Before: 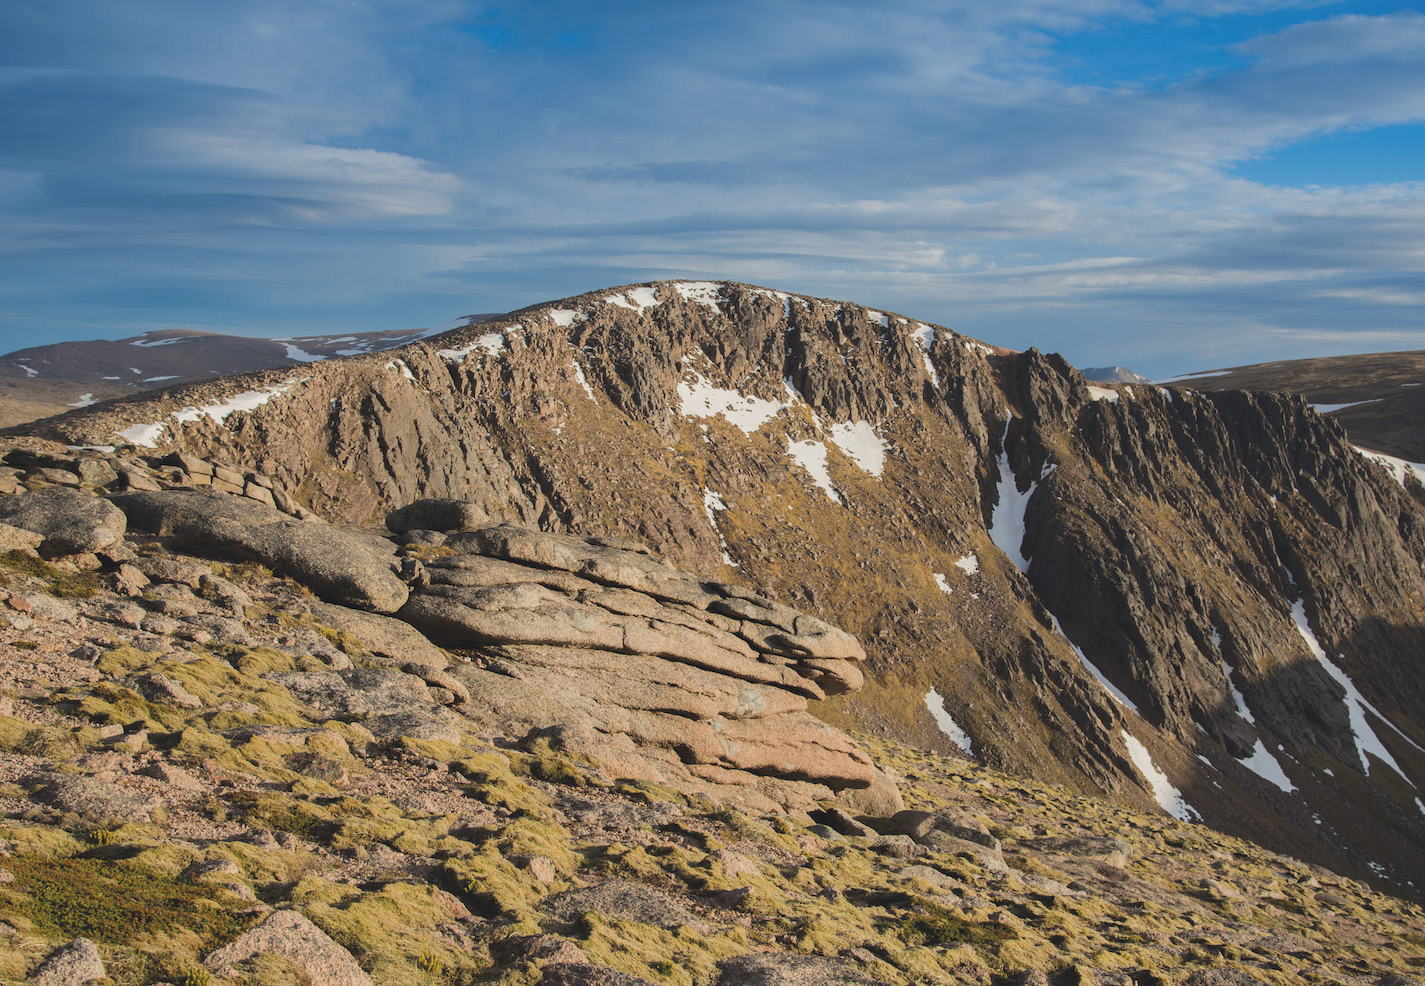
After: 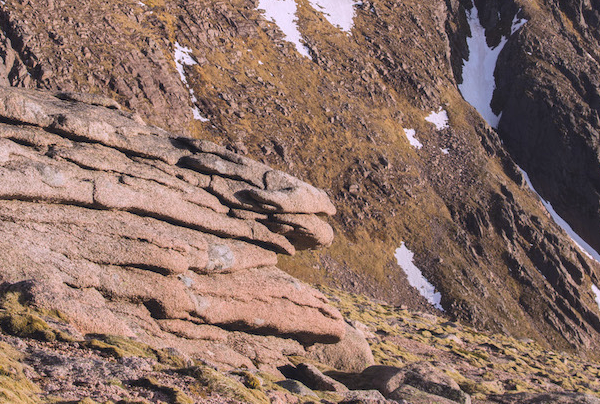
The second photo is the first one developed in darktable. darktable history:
local contrast: on, module defaults
white balance: red 1.042, blue 1.17
crop: left 37.221%, top 45.169%, right 20.63%, bottom 13.777%
